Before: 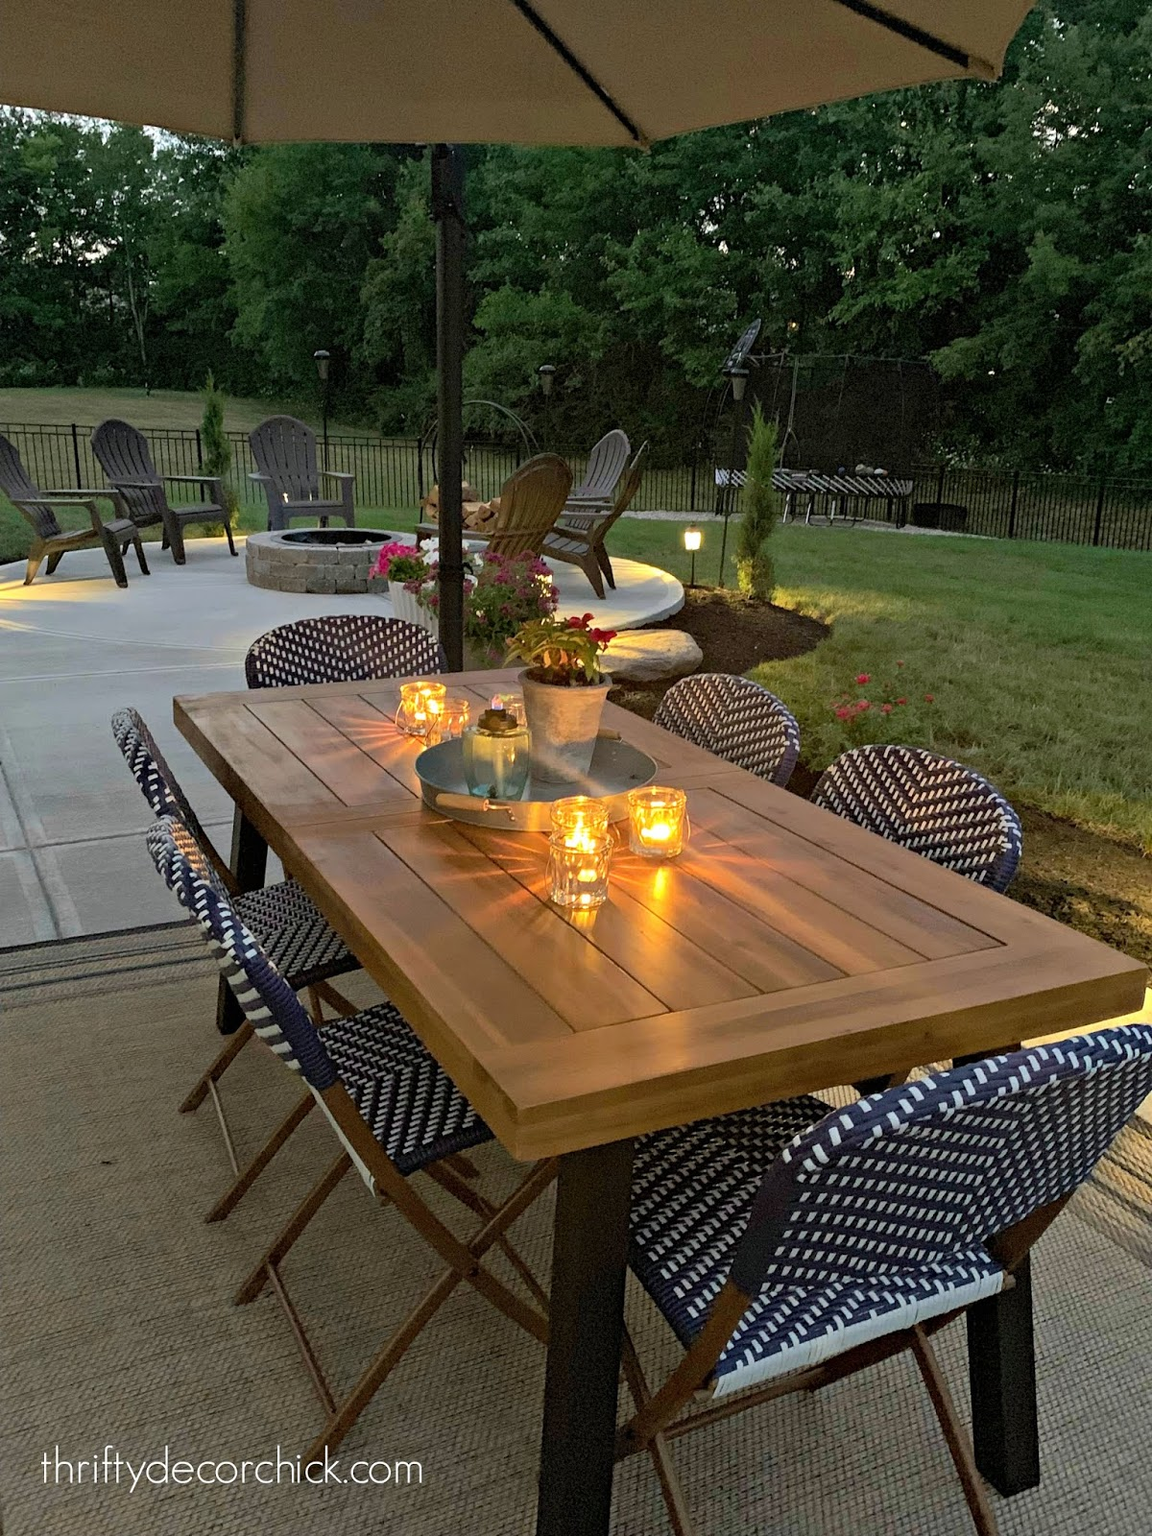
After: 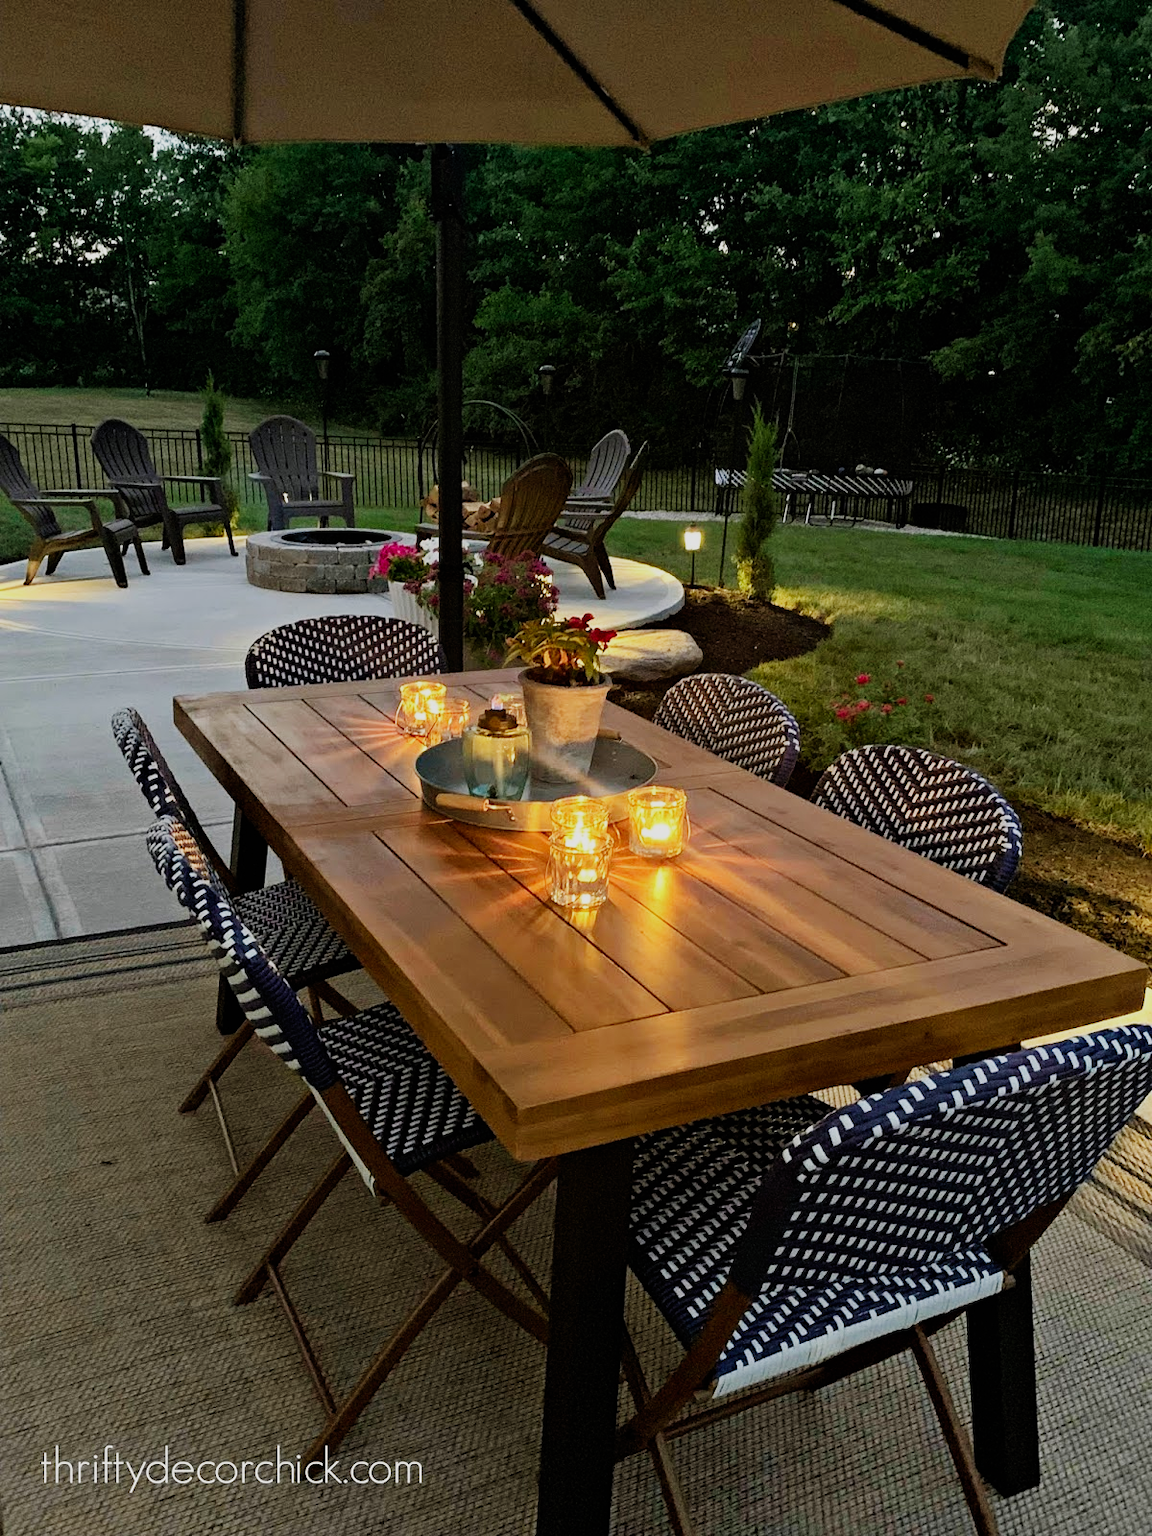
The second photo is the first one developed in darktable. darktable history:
sigmoid: contrast 1.7, skew -0.2, preserve hue 0%, red attenuation 0.1, red rotation 0.035, green attenuation 0.1, green rotation -0.017, blue attenuation 0.15, blue rotation -0.052, base primaries Rec2020
exposure: compensate highlight preservation false
